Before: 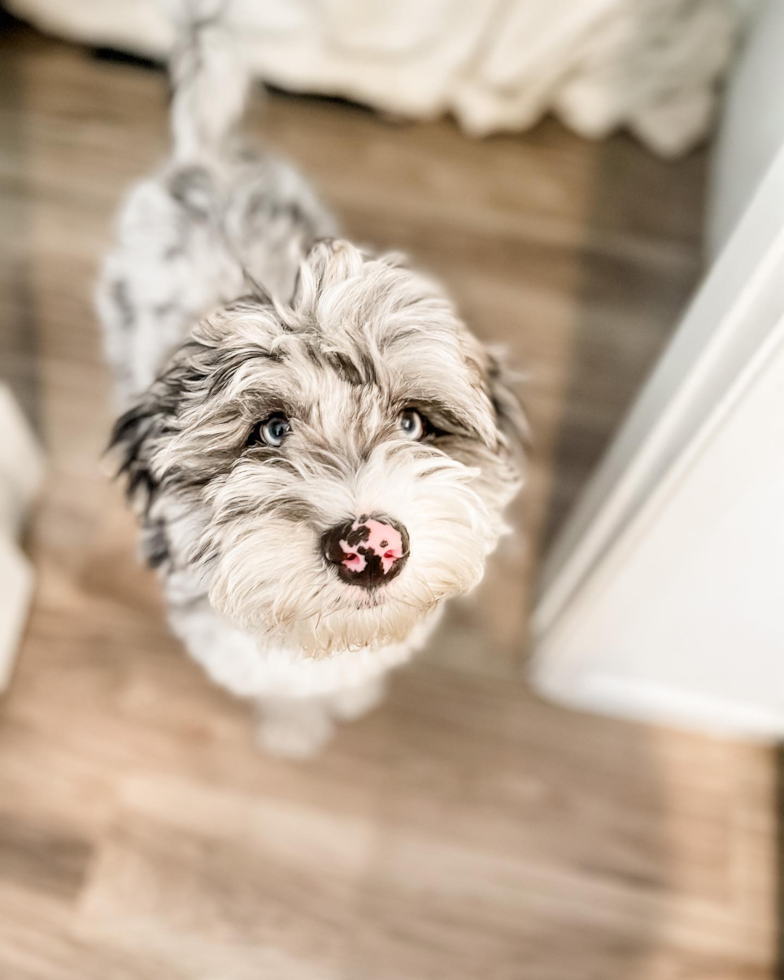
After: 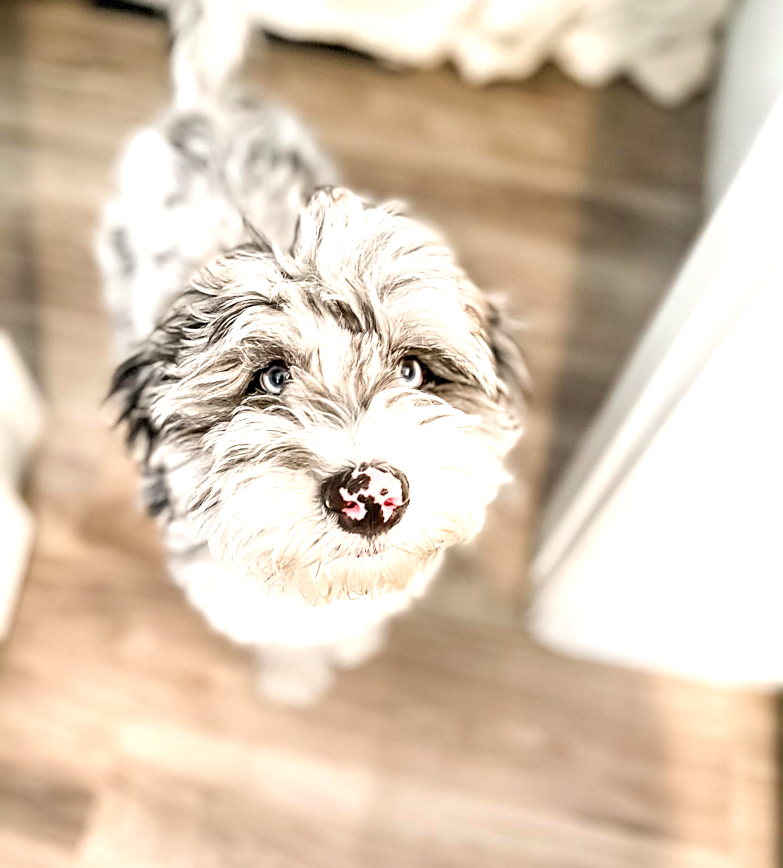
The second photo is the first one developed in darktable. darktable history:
exposure: exposure 0.55 EV, compensate exposure bias true, compensate highlight preservation false
crop and rotate: top 5.502%, bottom 5.836%
sharpen: on, module defaults
